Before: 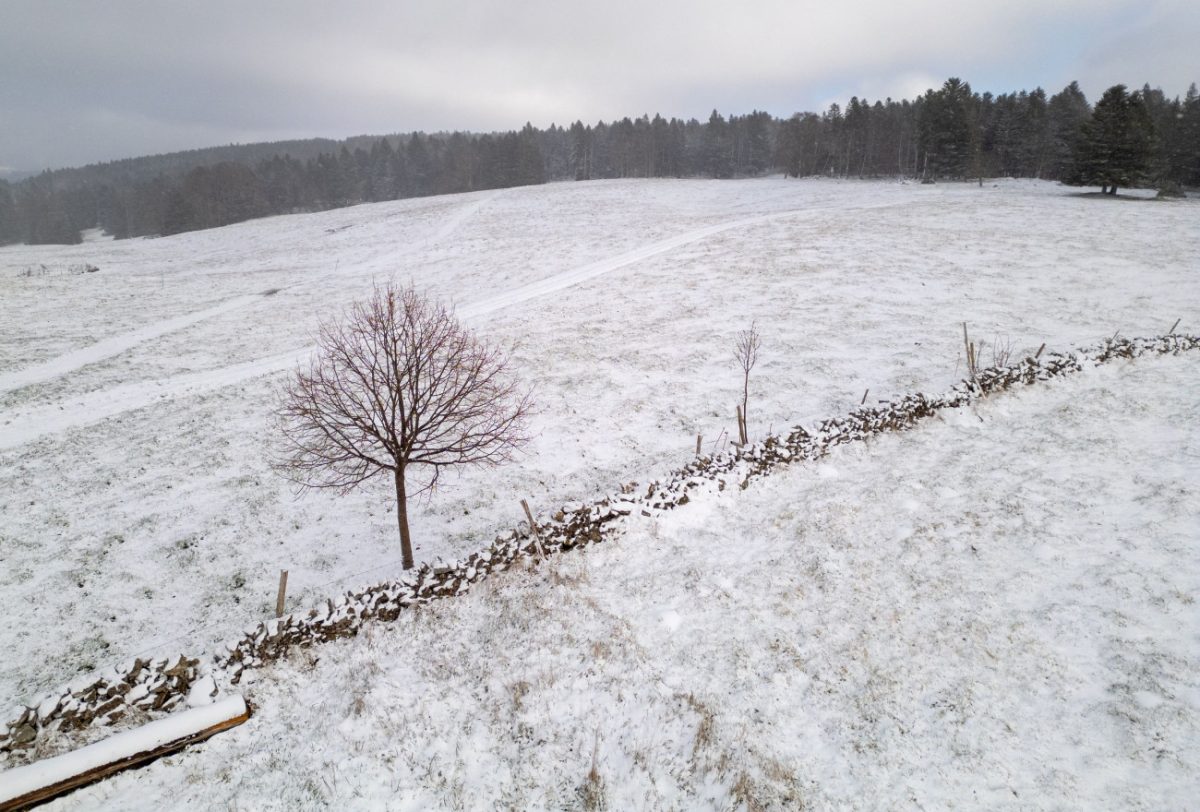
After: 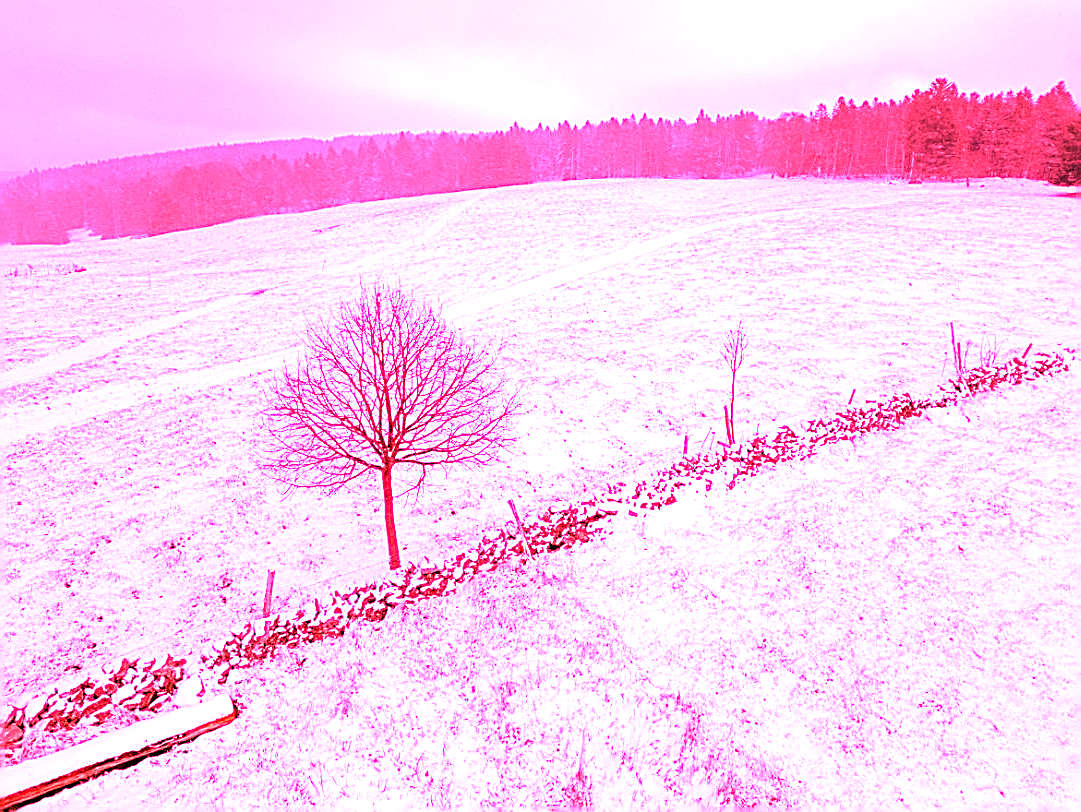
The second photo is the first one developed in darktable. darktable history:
white balance: red 4.26, blue 1.802
crop and rotate: left 1.088%, right 8.807%
sharpen: on, module defaults
levels: levels [0.055, 0.477, 0.9]
